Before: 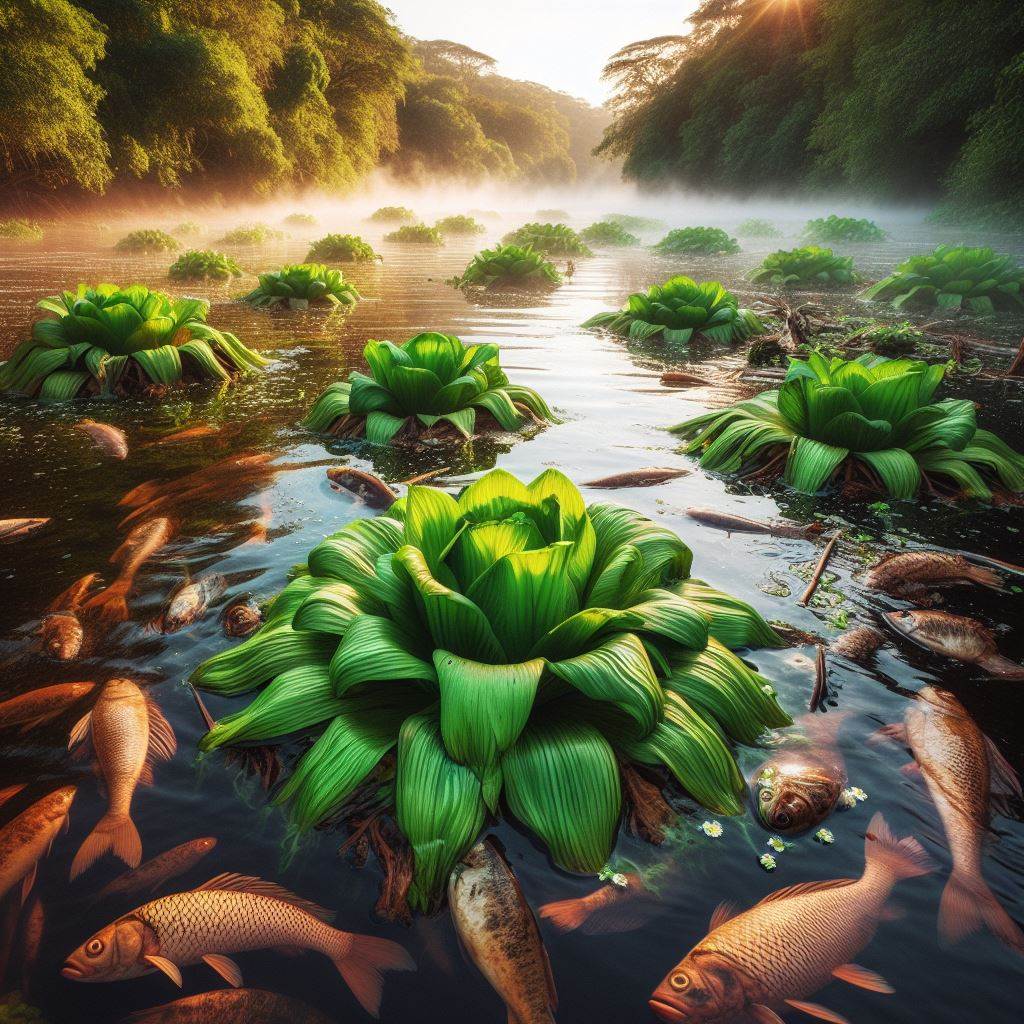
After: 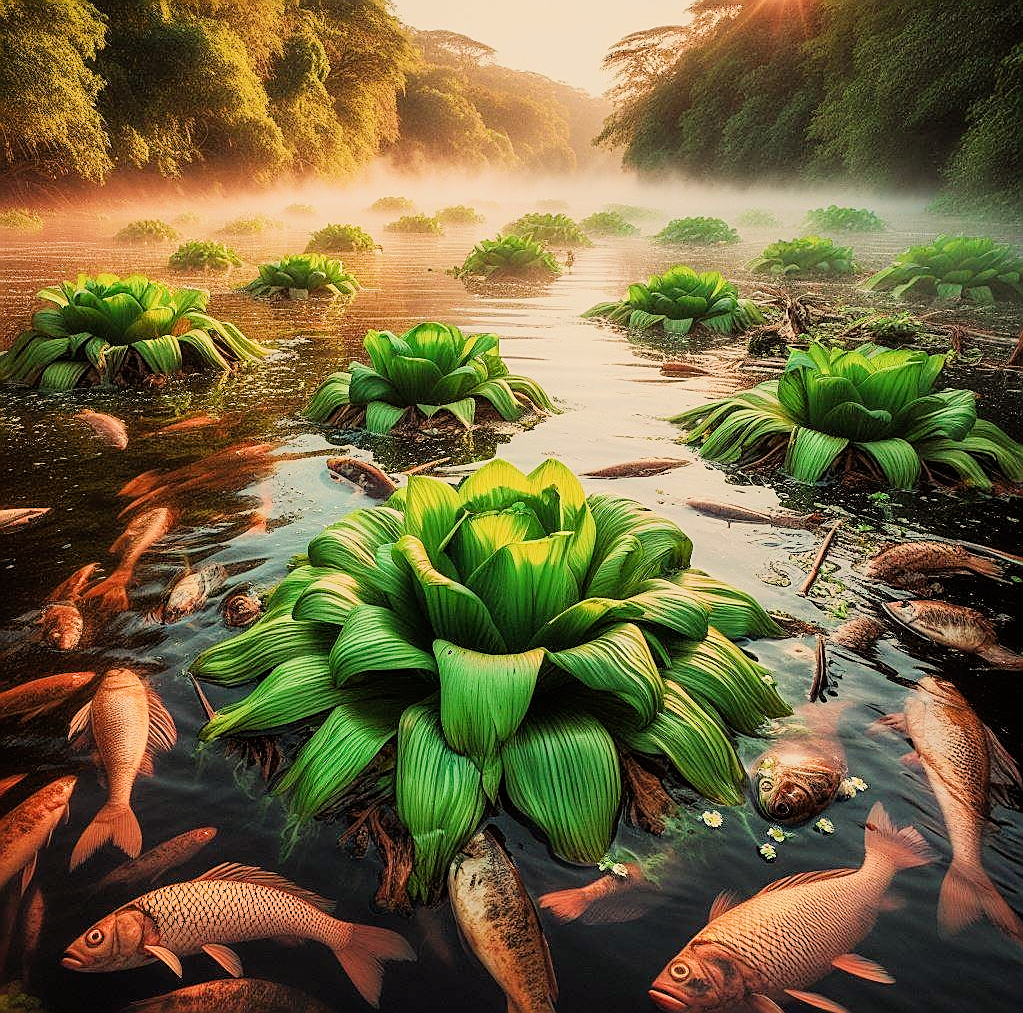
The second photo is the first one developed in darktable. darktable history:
exposure: black level correction 0.001, exposure 0.5 EV, compensate exposure bias true, compensate highlight preservation false
white balance: red 1.123, blue 0.83
sharpen: radius 1.4, amount 1.25, threshold 0.7
crop: top 1.049%, right 0.001%
filmic rgb: black relative exposure -7.65 EV, white relative exposure 4.56 EV, hardness 3.61
